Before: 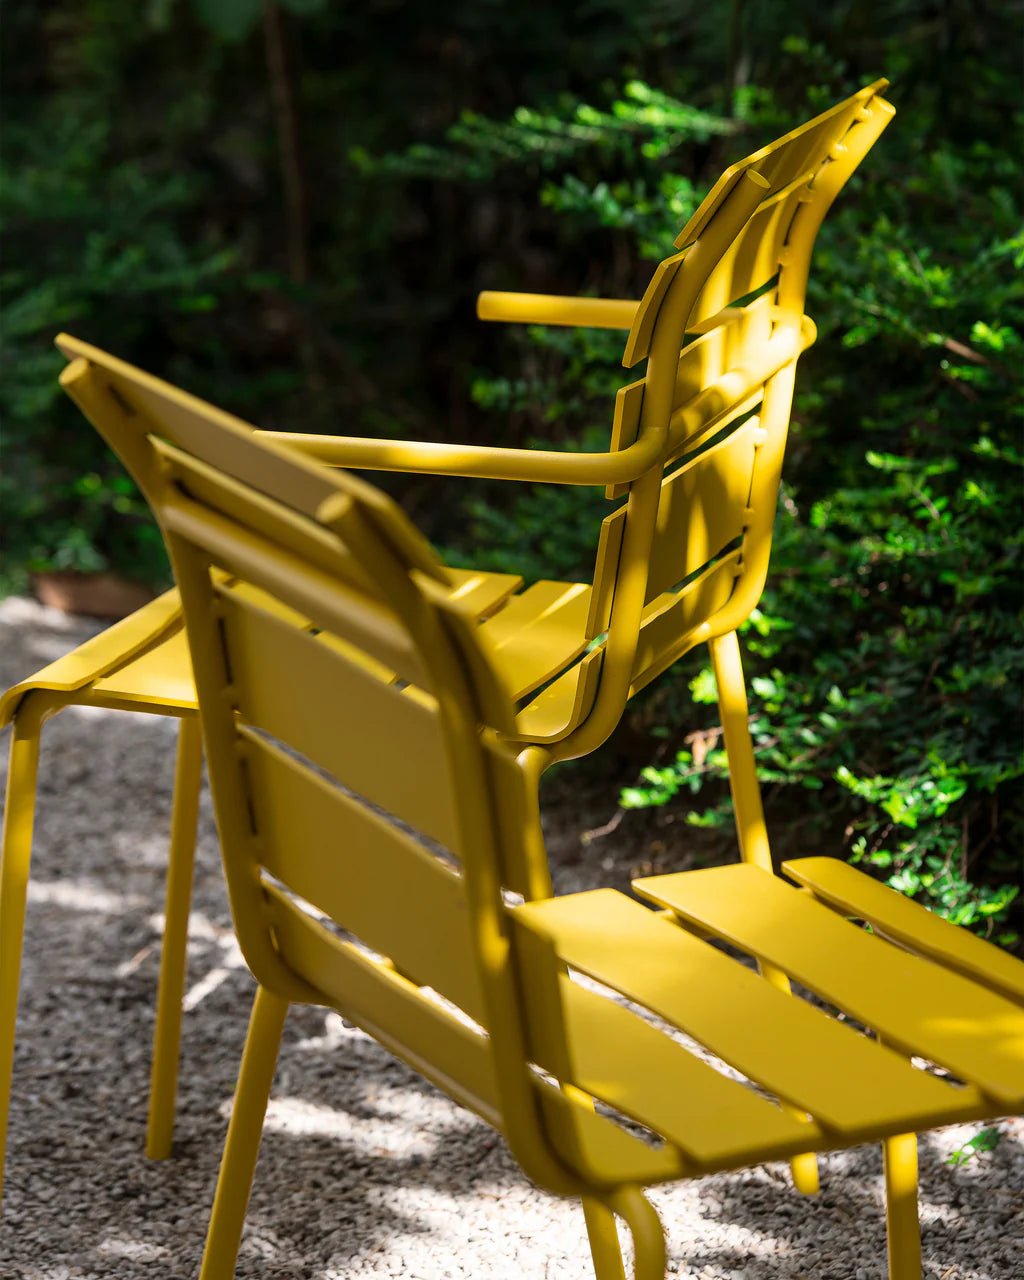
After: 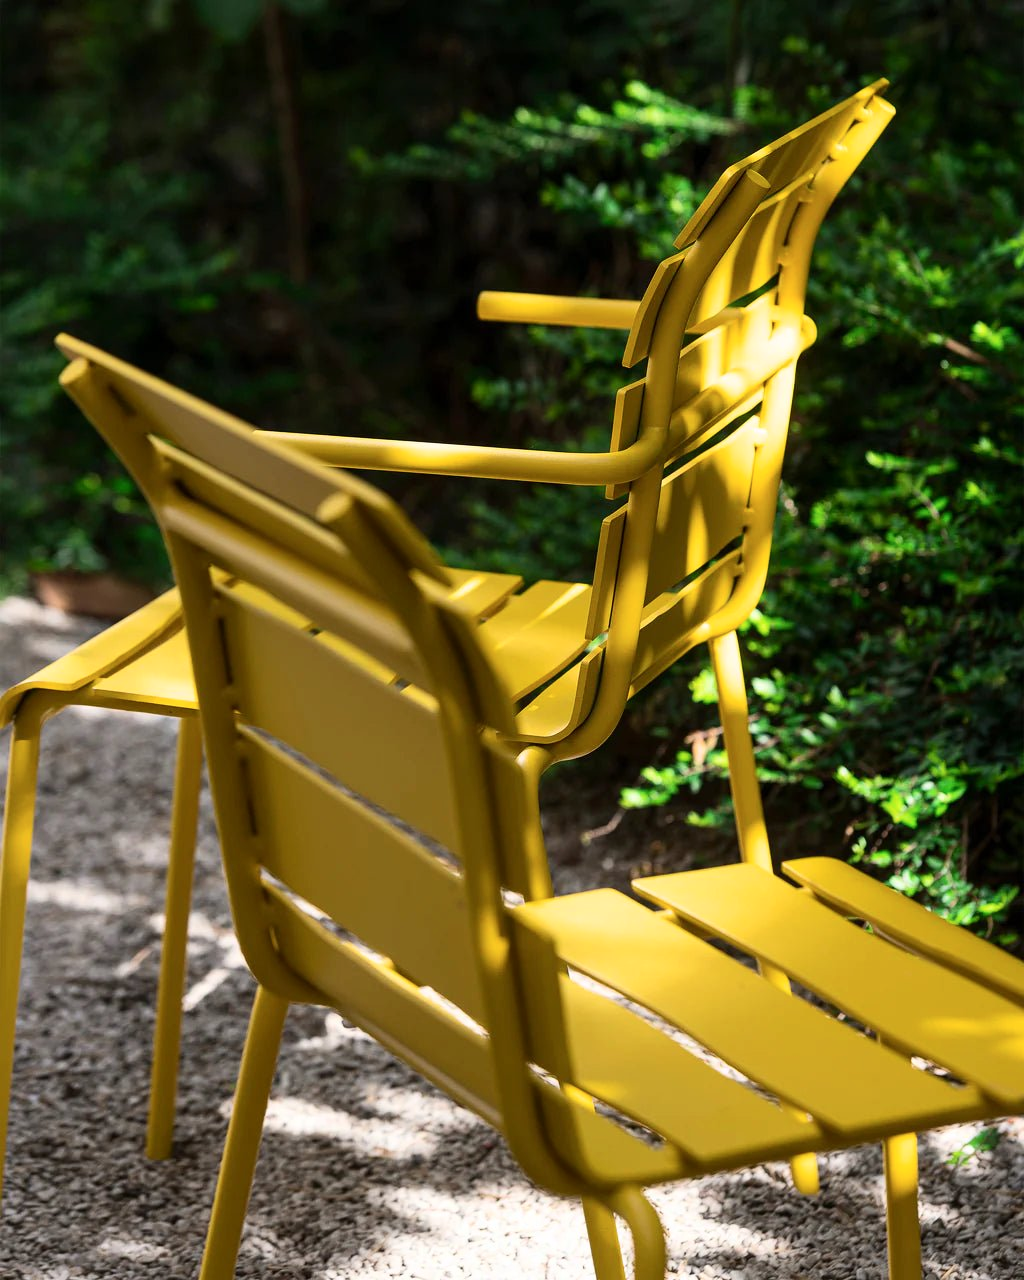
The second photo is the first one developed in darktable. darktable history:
contrast brightness saturation: contrast 0.149, brightness 0.045
